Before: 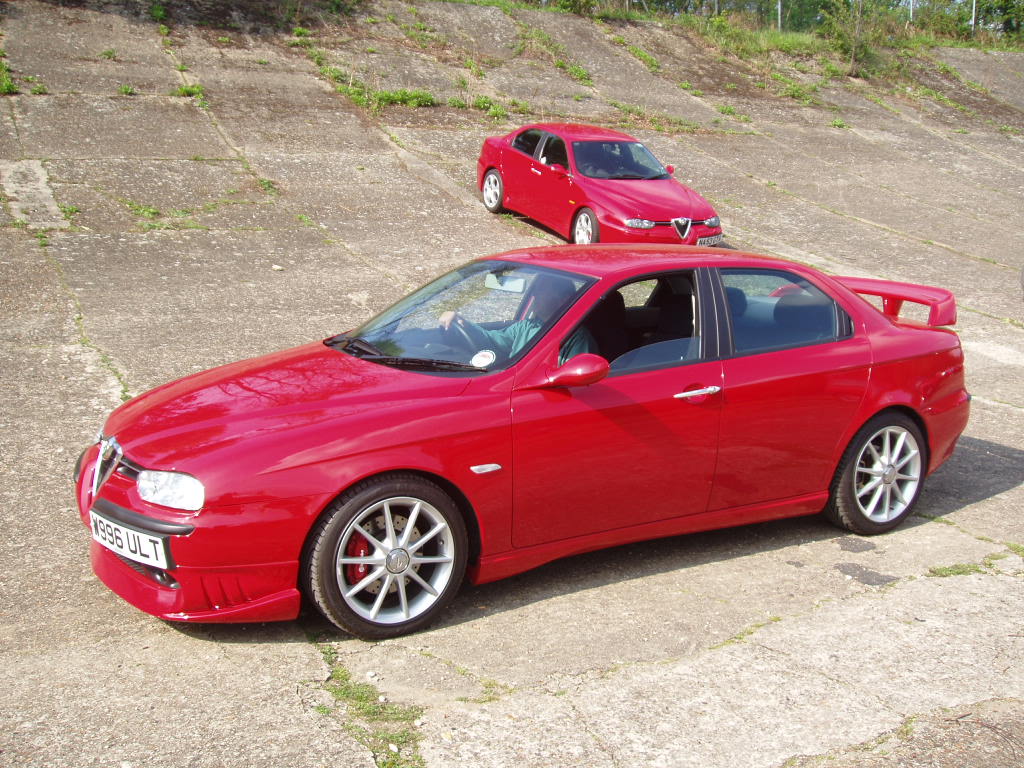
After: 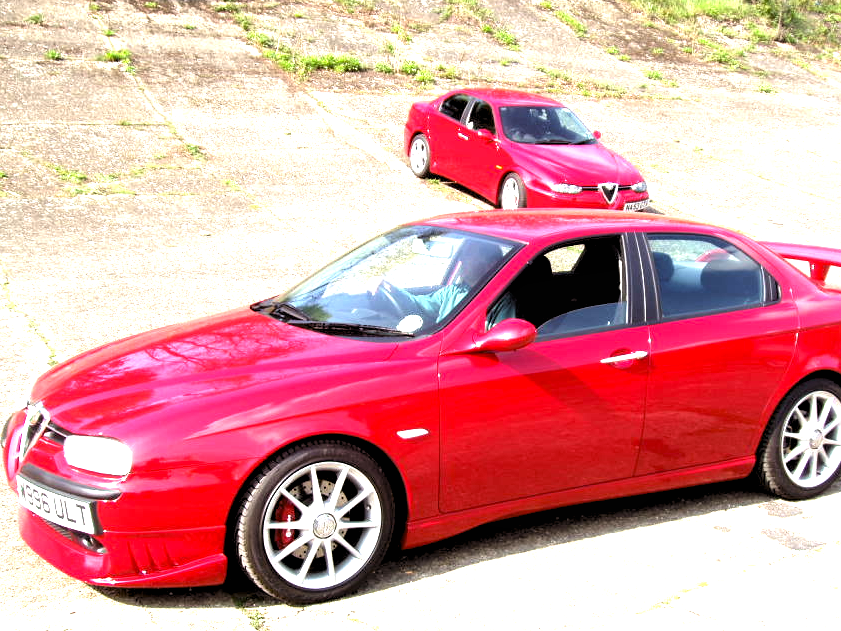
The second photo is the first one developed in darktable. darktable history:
exposure: black level correction 0.009, exposure 1.425 EV, compensate highlight preservation false
crop and rotate: left 7.196%, top 4.574%, right 10.605%, bottom 13.178%
local contrast: mode bilateral grid, contrast 100, coarseness 100, detail 94%, midtone range 0.2
levels: levels [0.116, 0.574, 1]
